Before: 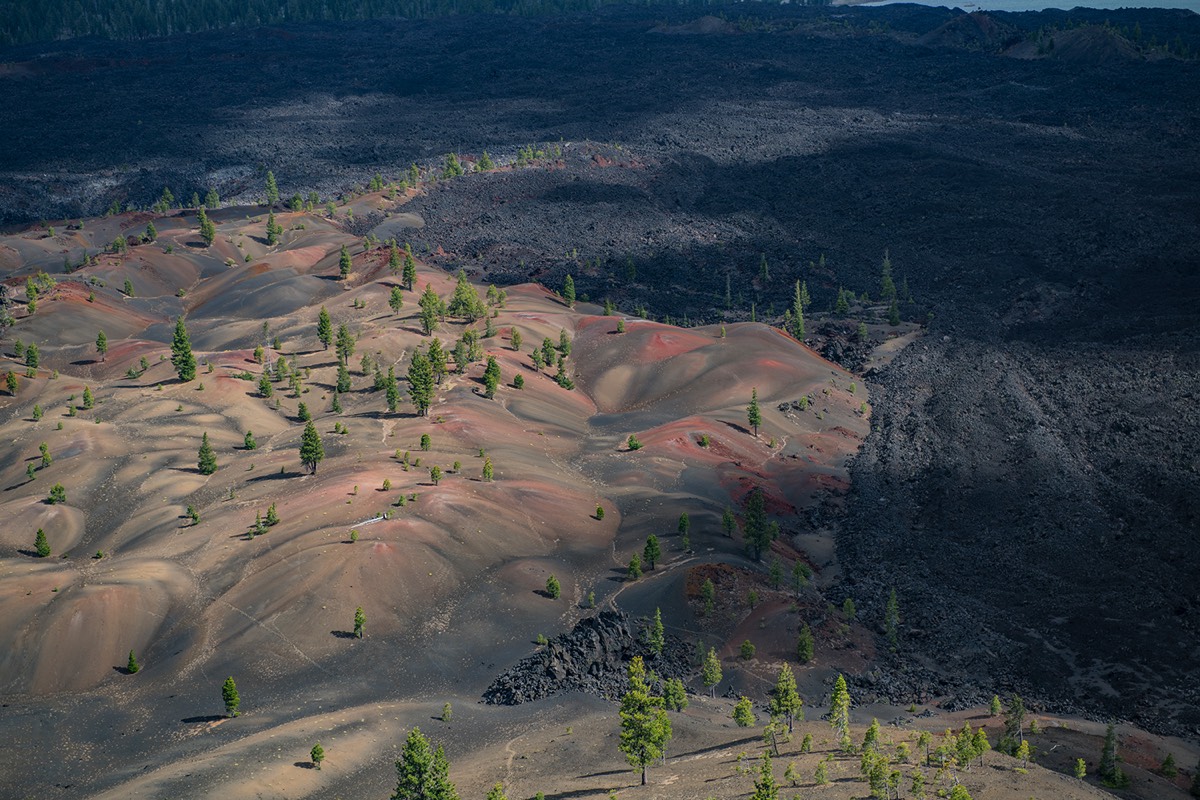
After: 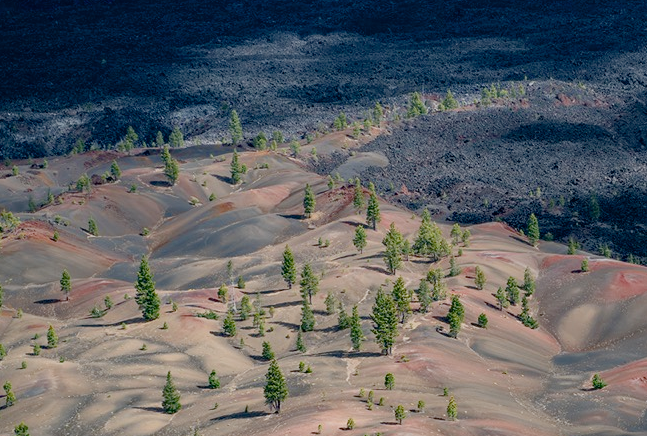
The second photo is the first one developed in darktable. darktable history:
tone equalizer: edges refinement/feathering 500, mask exposure compensation -1.57 EV, preserve details no
crop and rotate: left 3.047%, top 7.687%, right 43.003%, bottom 37.71%
color balance rgb: linear chroma grading › global chroma -15.864%, perceptual saturation grading › global saturation 20%, perceptual saturation grading › highlights -24.753%, perceptual saturation grading › shadows 25.915%, saturation formula JzAzBz (2021)
